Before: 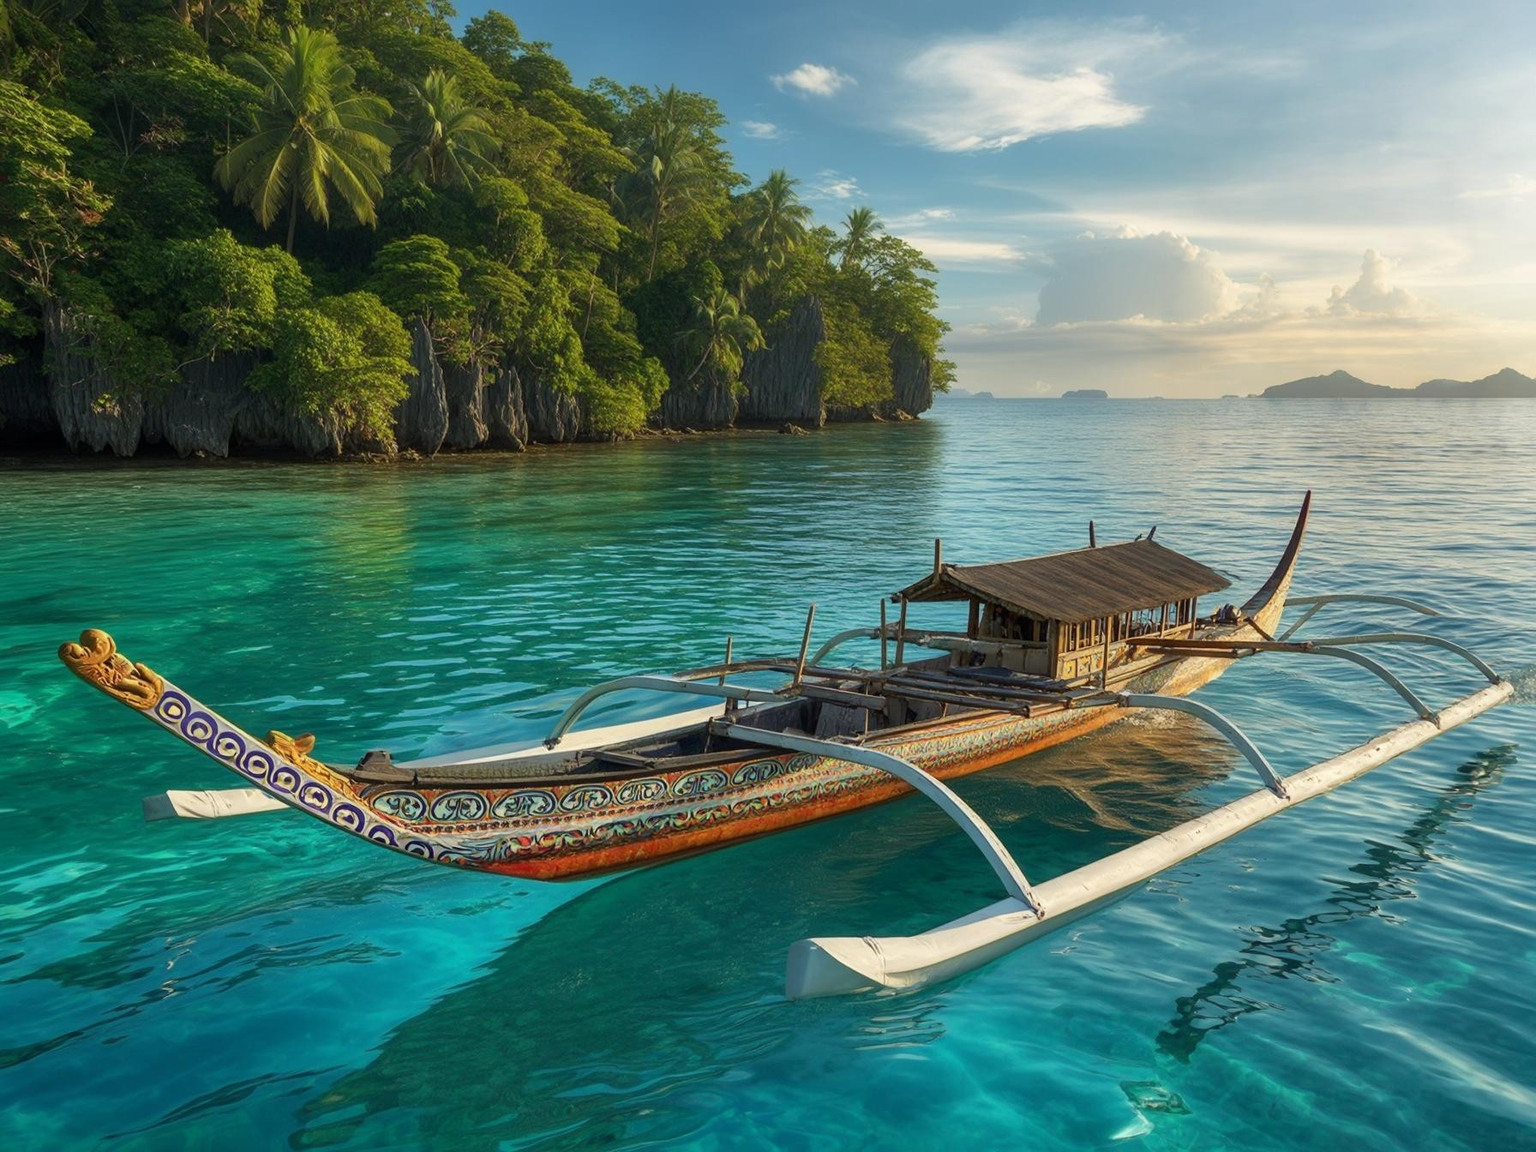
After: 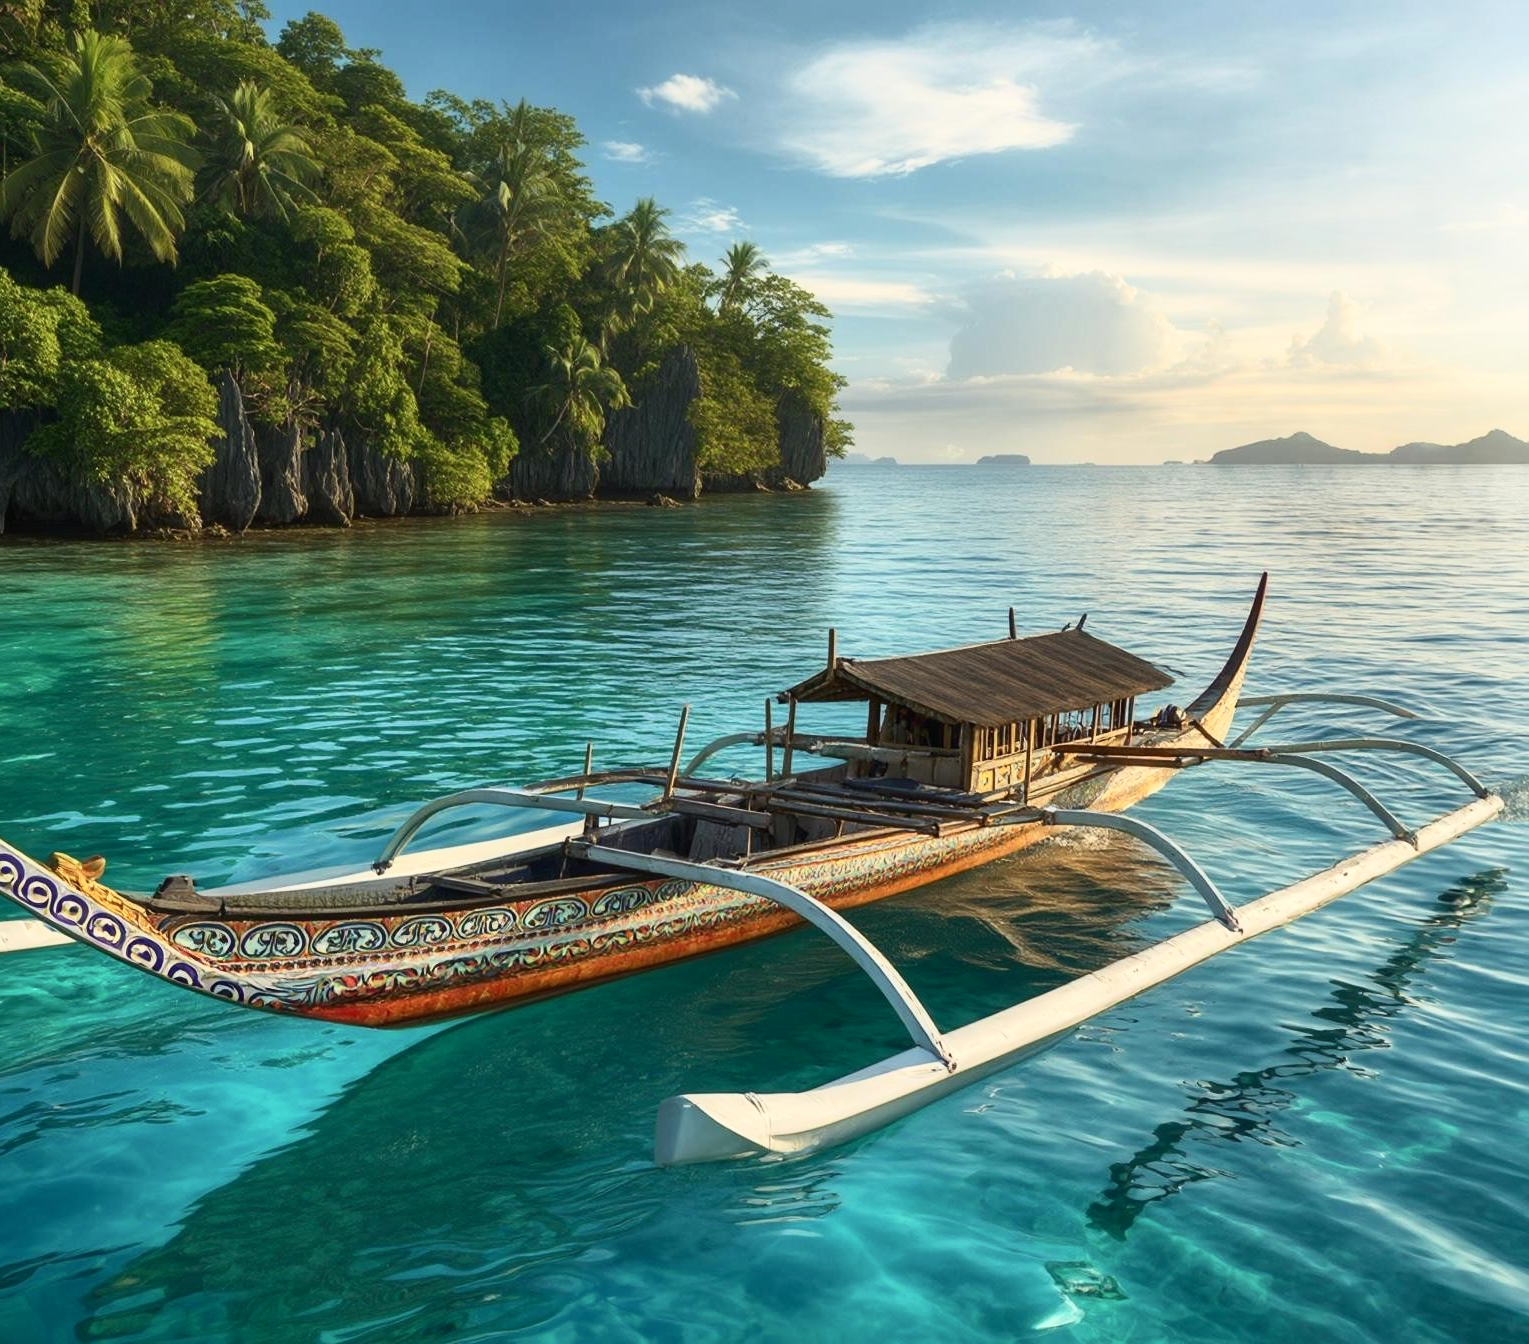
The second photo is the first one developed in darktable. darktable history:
crop and rotate: left 14.621%
tone curve: curves: ch0 [(0, 0) (0.003, 0.011) (0.011, 0.019) (0.025, 0.03) (0.044, 0.045) (0.069, 0.061) (0.1, 0.085) (0.136, 0.119) (0.177, 0.159) (0.224, 0.205) (0.277, 0.261) (0.335, 0.329) (0.399, 0.407) (0.468, 0.508) (0.543, 0.606) (0.623, 0.71) (0.709, 0.815) (0.801, 0.903) (0.898, 0.957) (1, 1)], color space Lab, independent channels, preserve colors none
